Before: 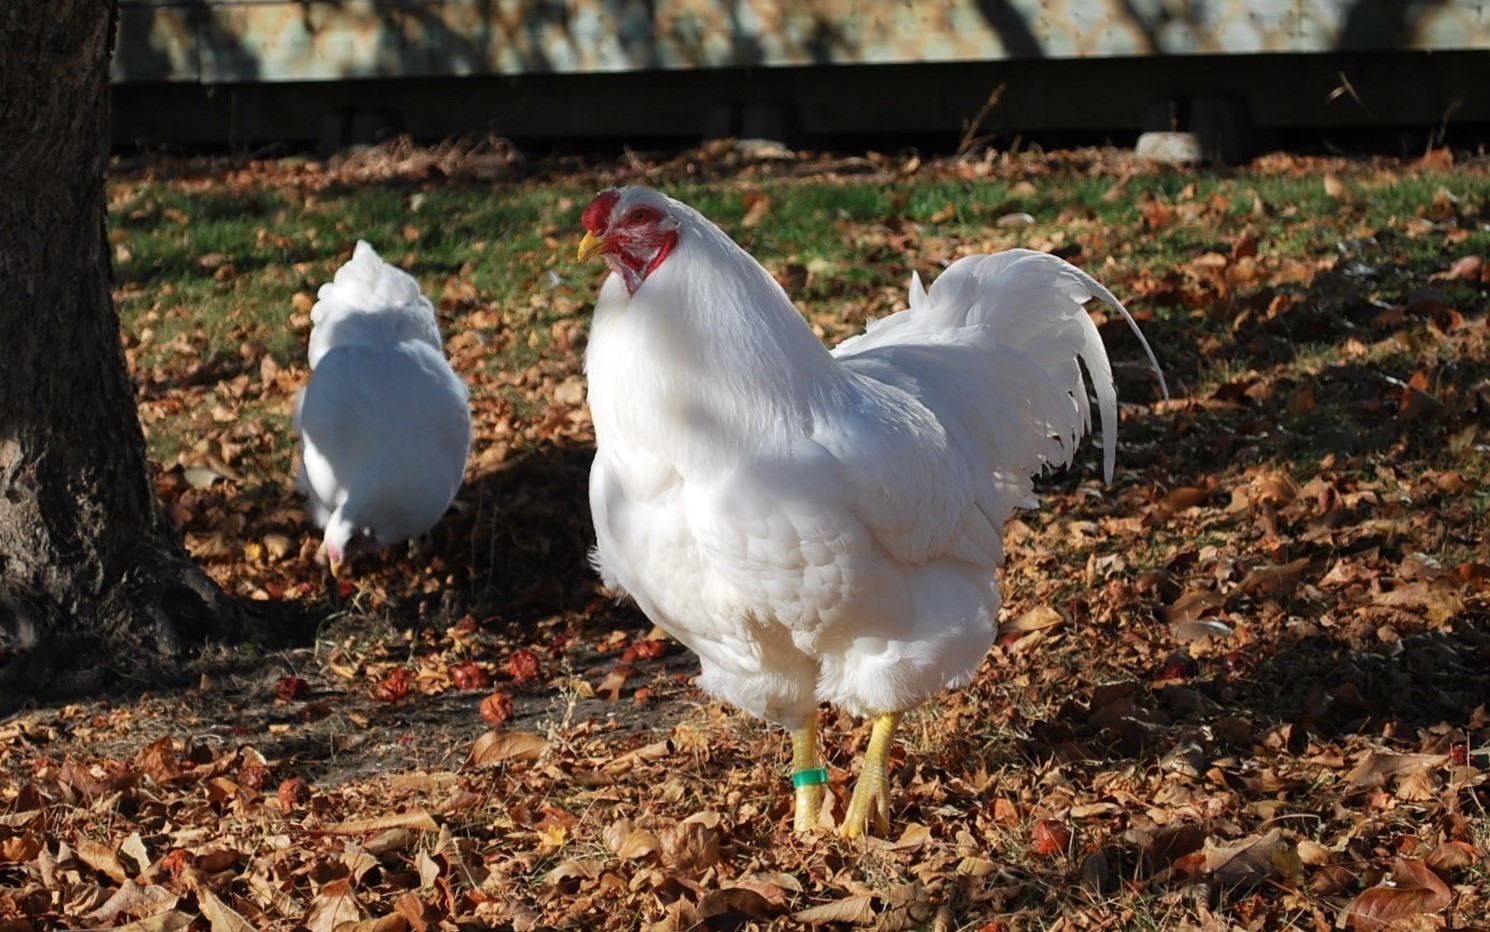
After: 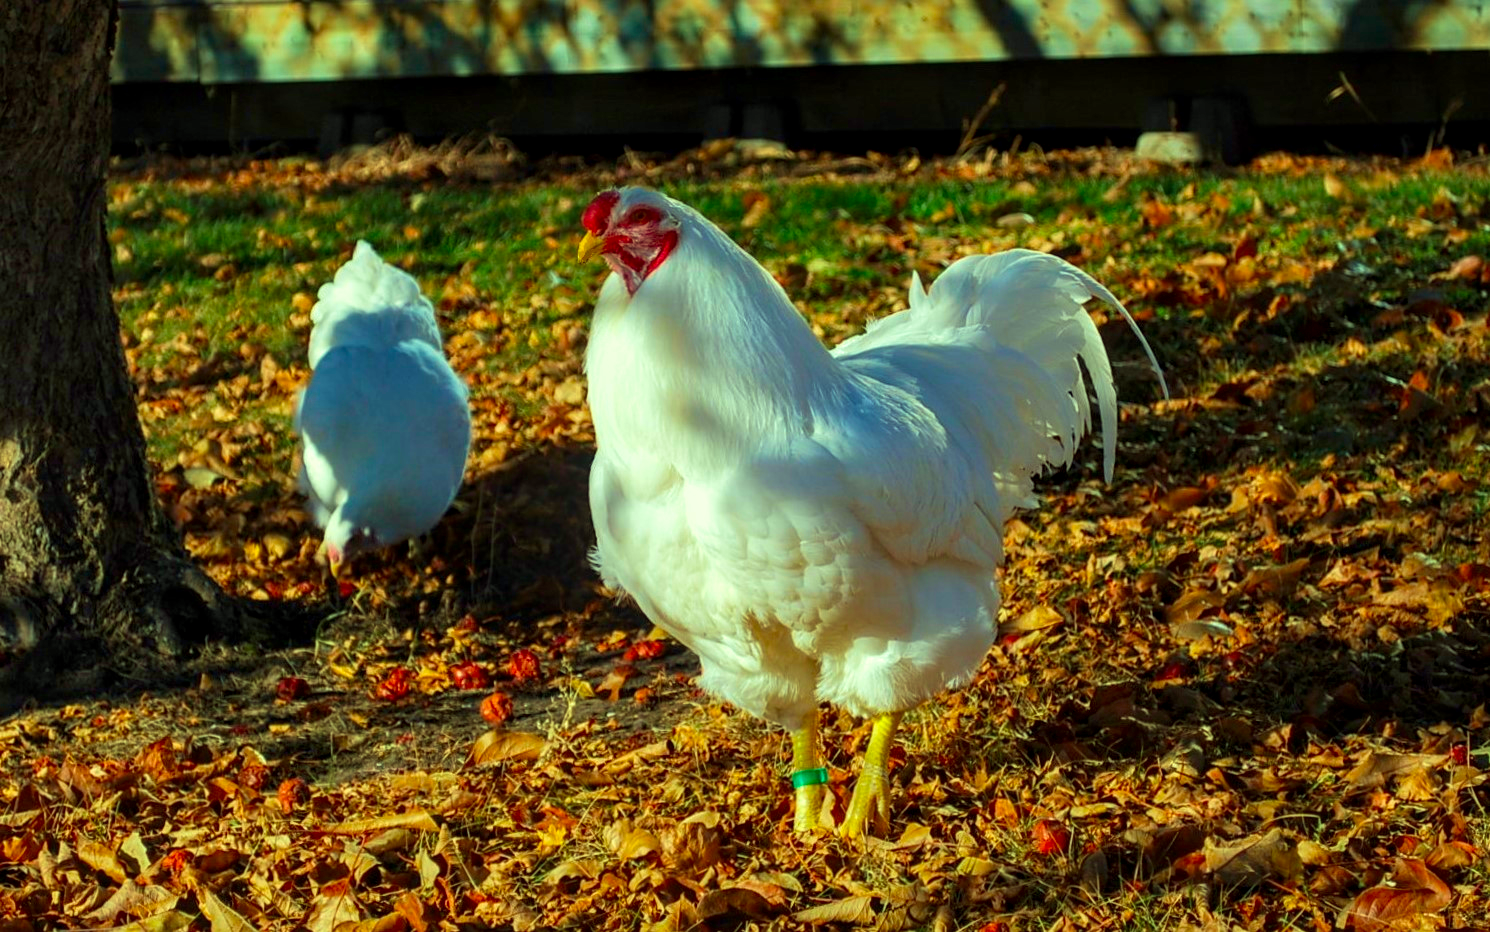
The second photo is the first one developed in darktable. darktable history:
local contrast: detail 130%
color correction: highlights a* -11.16, highlights b* 9.87, saturation 1.72
velvia: strength 36.82%
